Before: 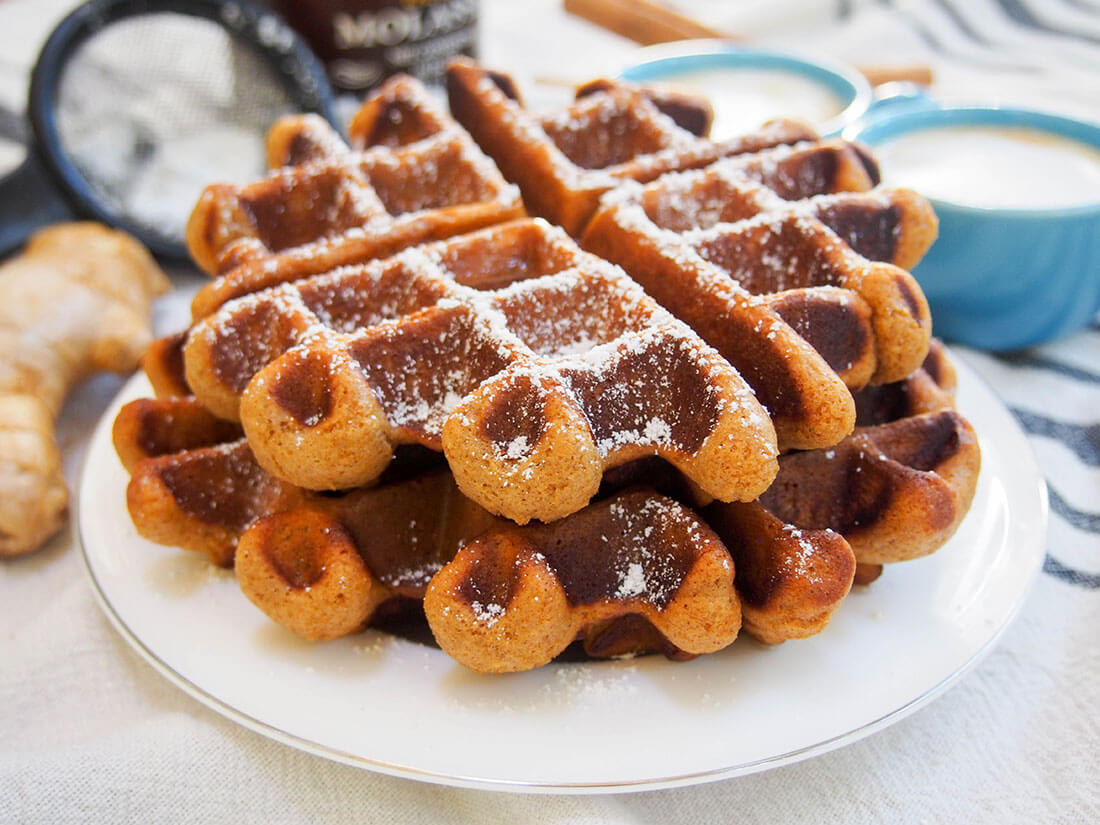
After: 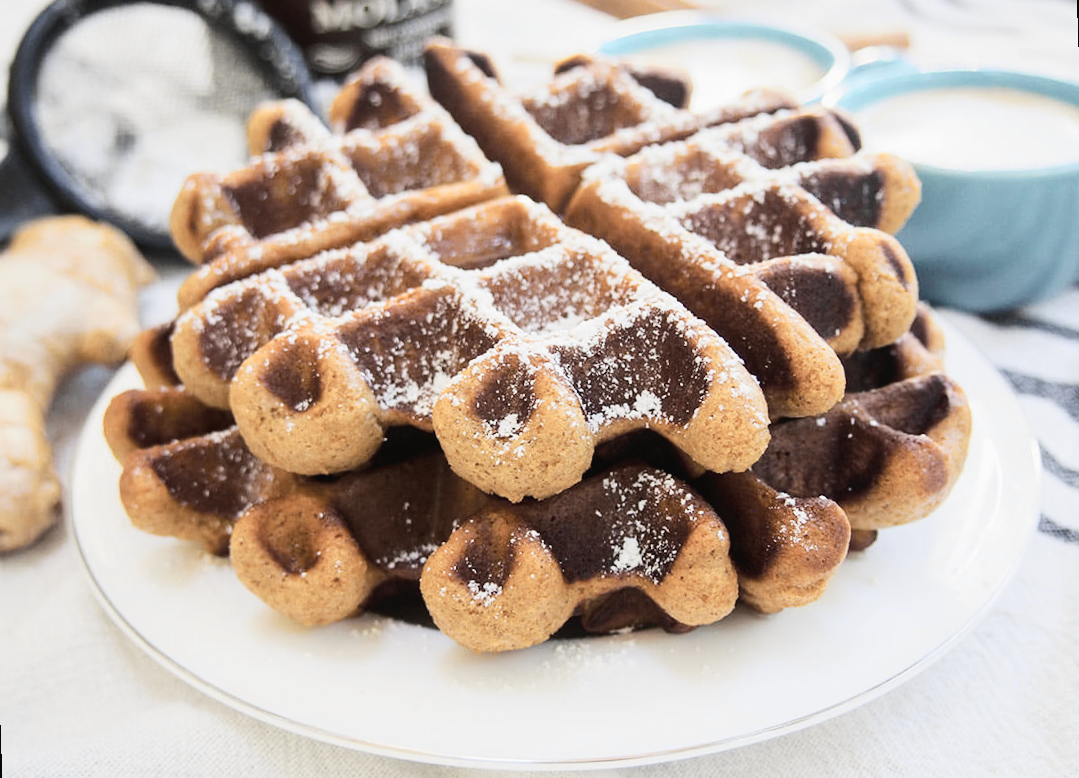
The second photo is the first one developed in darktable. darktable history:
color correction: saturation 0.5
tone curve: curves: ch0 [(0, 0.023) (0.103, 0.087) (0.277, 0.28) (0.46, 0.554) (0.569, 0.68) (0.735, 0.843) (0.994, 0.984)]; ch1 [(0, 0) (0.324, 0.285) (0.456, 0.438) (0.488, 0.497) (0.512, 0.503) (0.535, 0.535) (0.599, 0.606) (0.715, 0.738) (1, 1)]; ch2 [(0, 0) (0.369, 0.388) (0.449, 0.431) (0.478, 0.471) (0.502, 0.503) (0.55, 0.553) (0.603, 0.602) (0.656, 0.713) (1, 1)], color space Lab, independent channels, preserve colors none
rotate and perspective: rotation -2°, crop left 0.022, crop right 0.978, crop top 0.049, crop bottom 0.951
